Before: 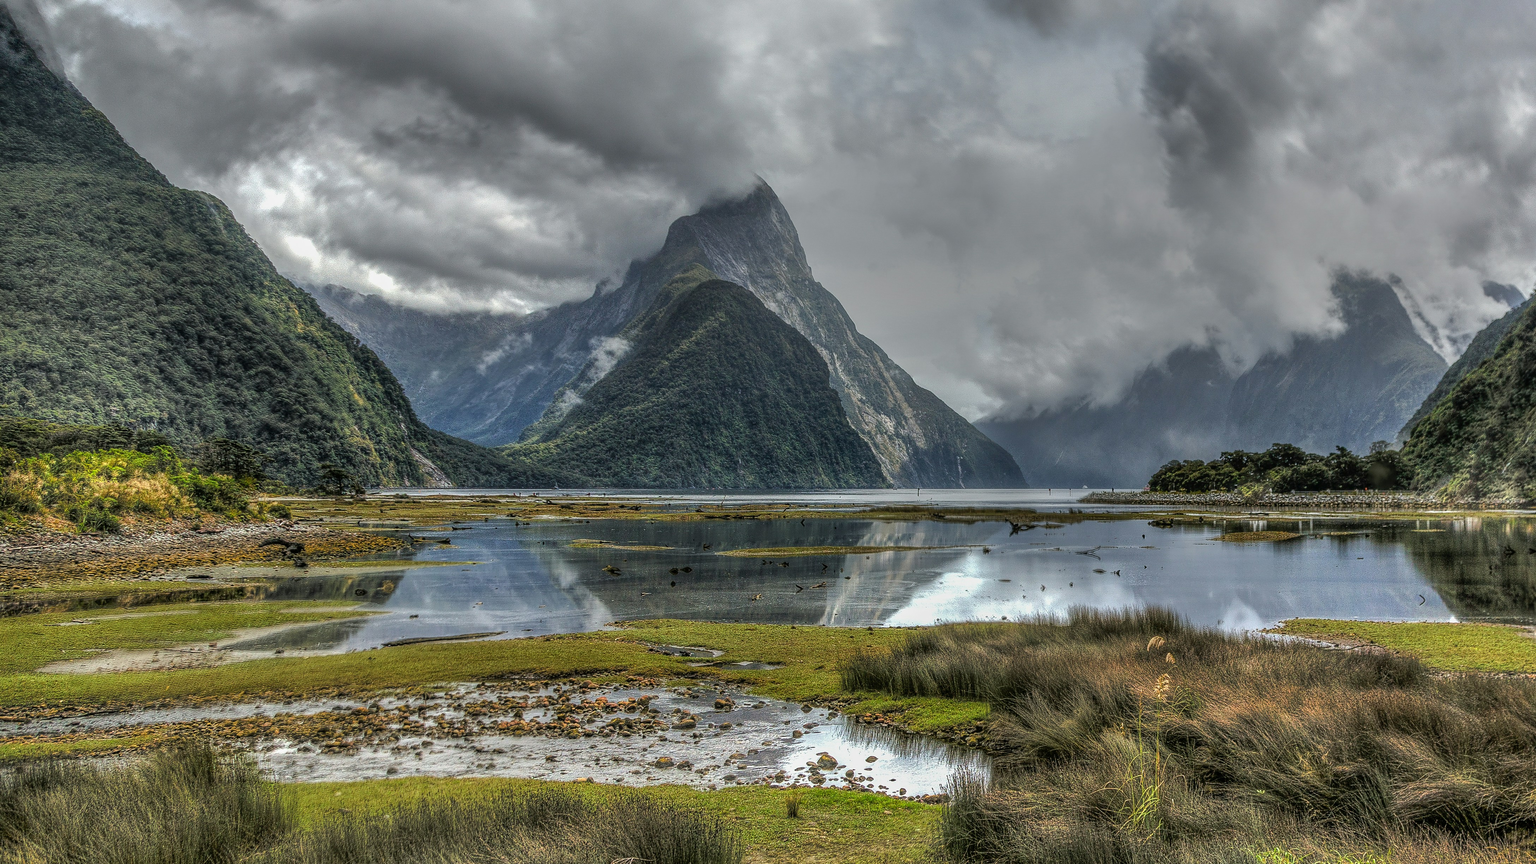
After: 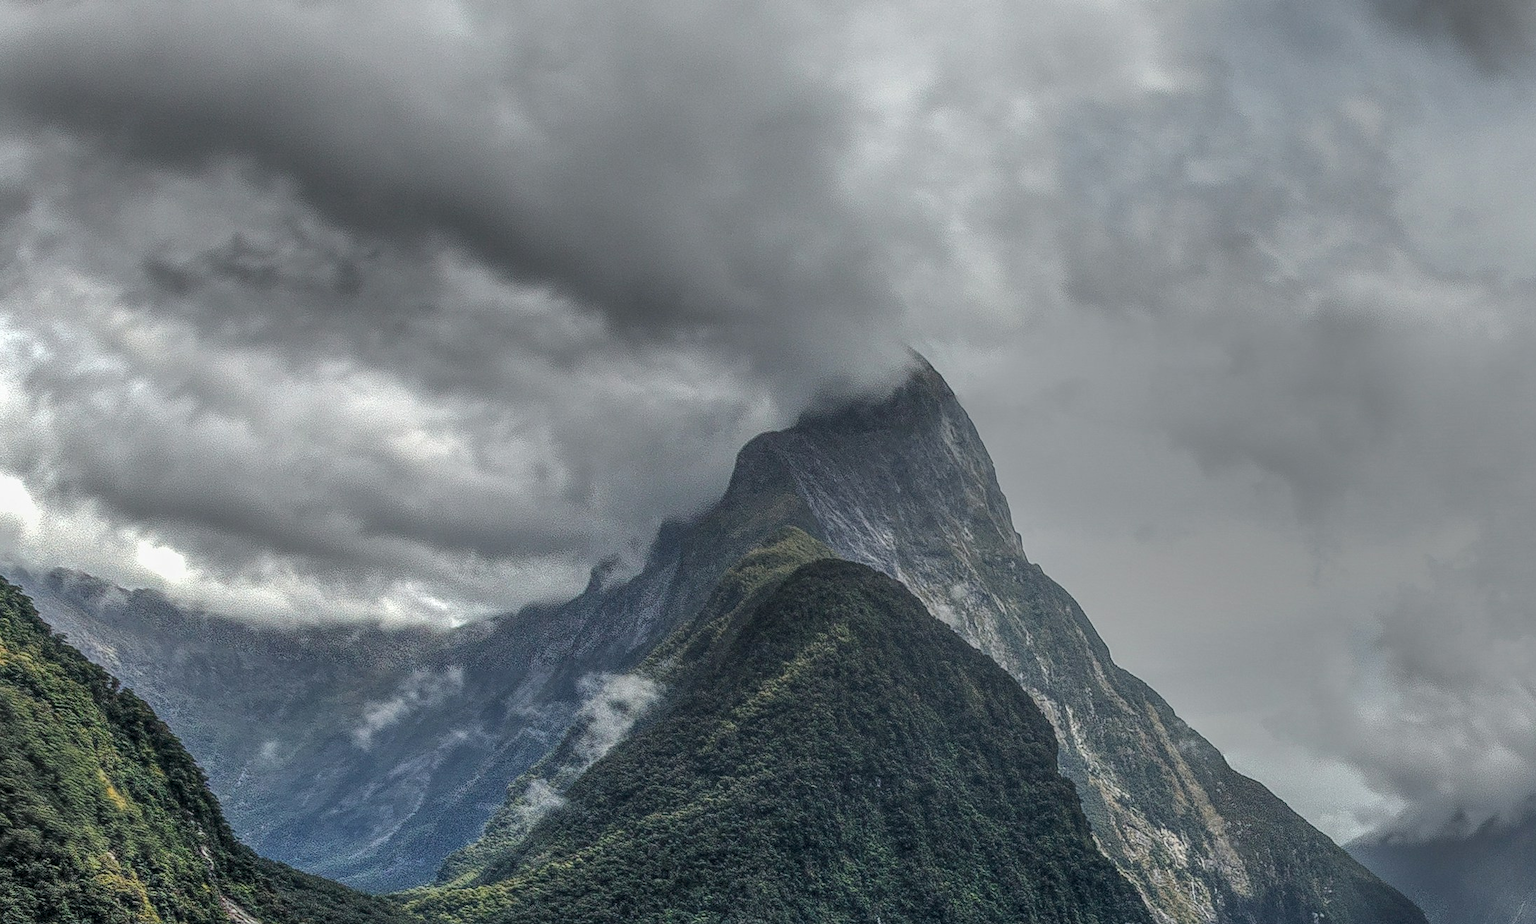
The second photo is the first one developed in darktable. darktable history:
local contrast: highlights 100%, shadows 100%, detail 120%, midtone range 0.2
crop: left 19.556%, right 30.401%, bottom 46.458%
